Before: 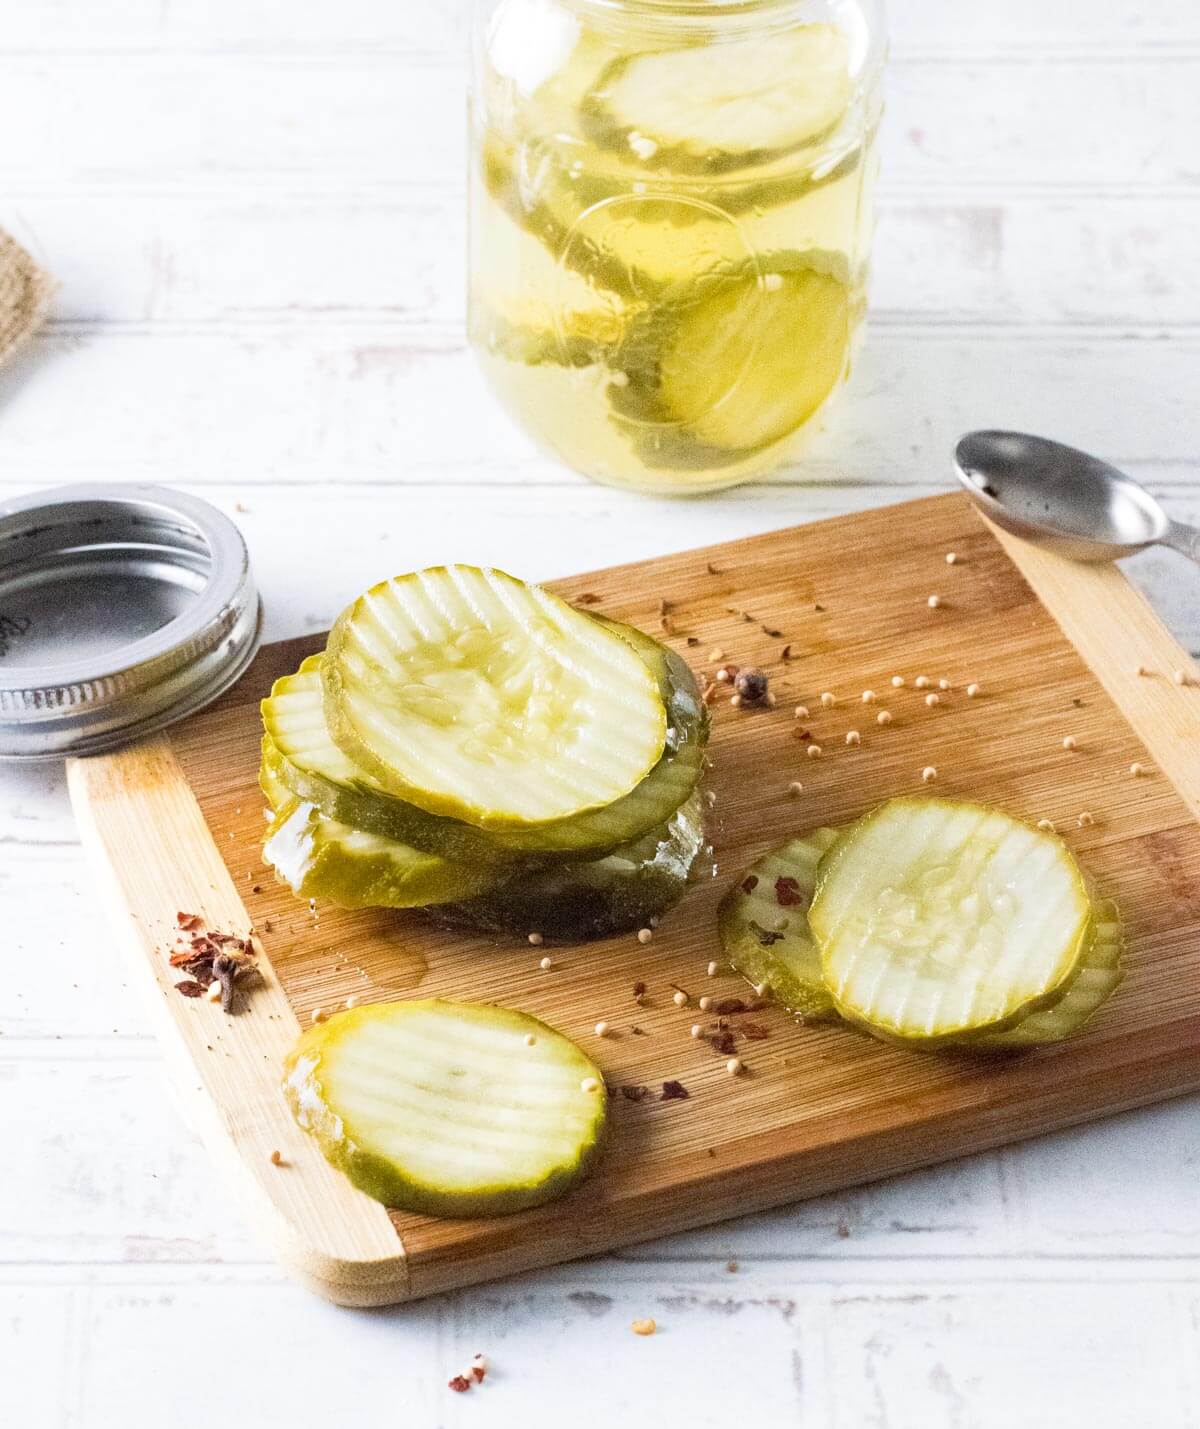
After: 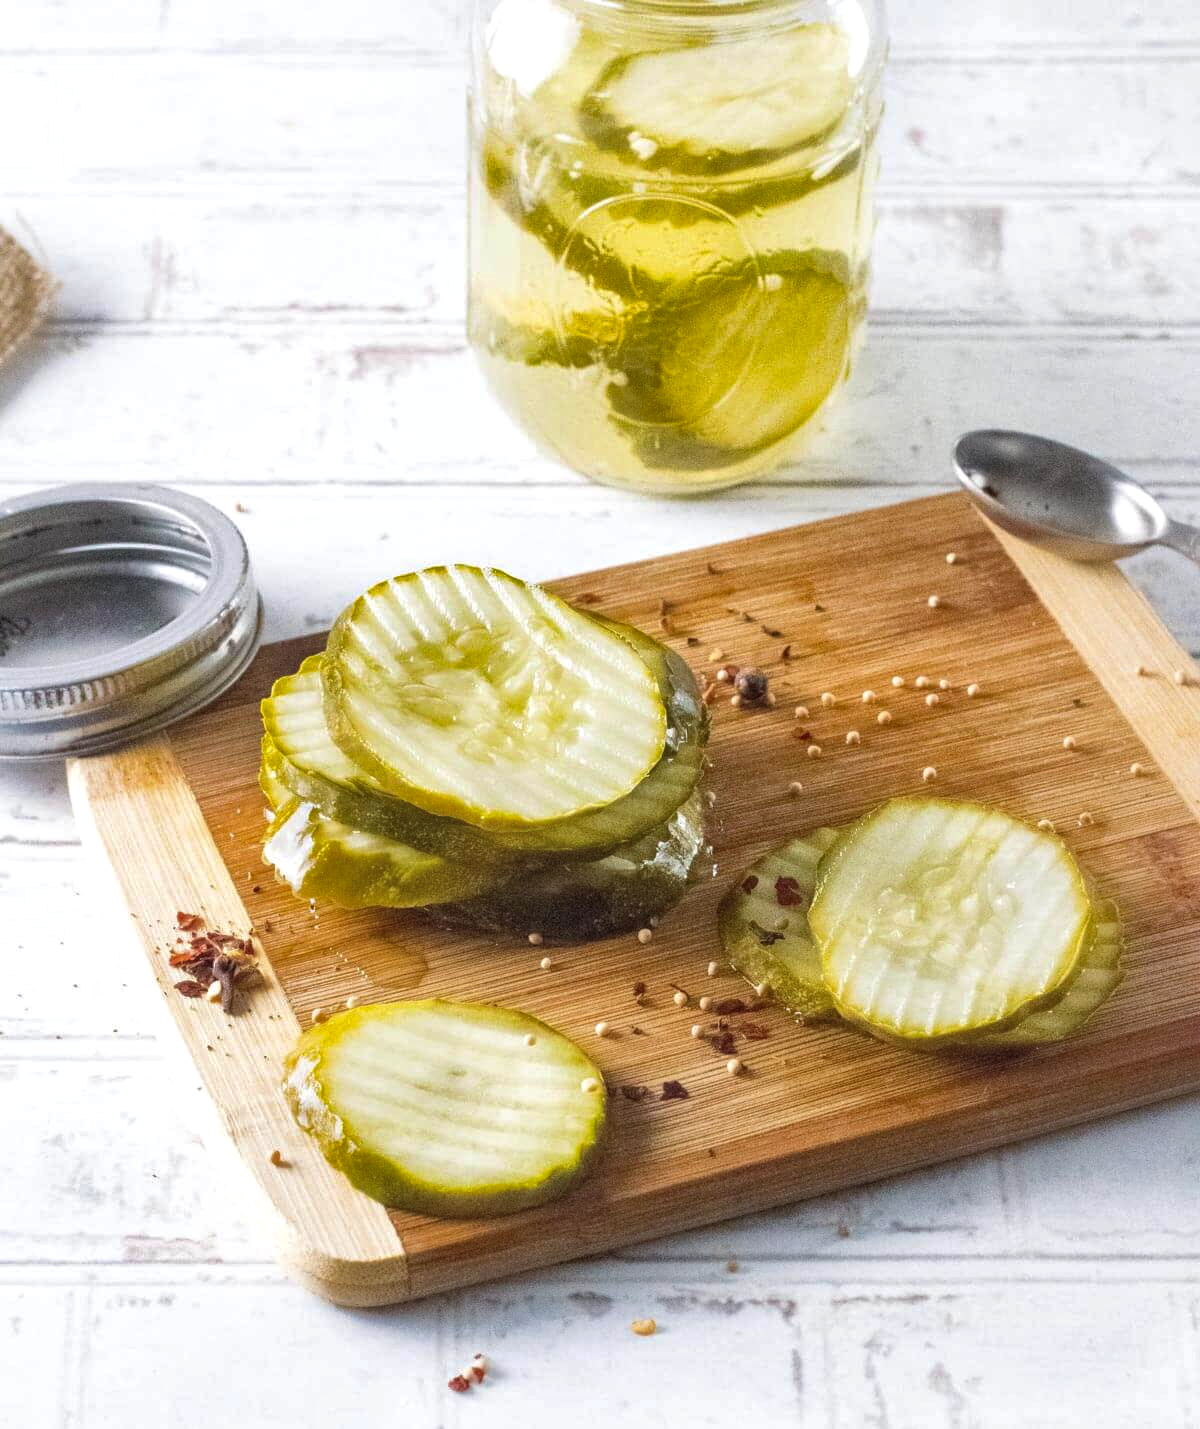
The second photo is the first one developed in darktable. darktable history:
exposure: black level correction -0.004, exposure 0.052 EV, compensate exposure bias true, compensate highlight preservation false
shadows and highlights: on, module defaults
local contrast: on, module defaults
